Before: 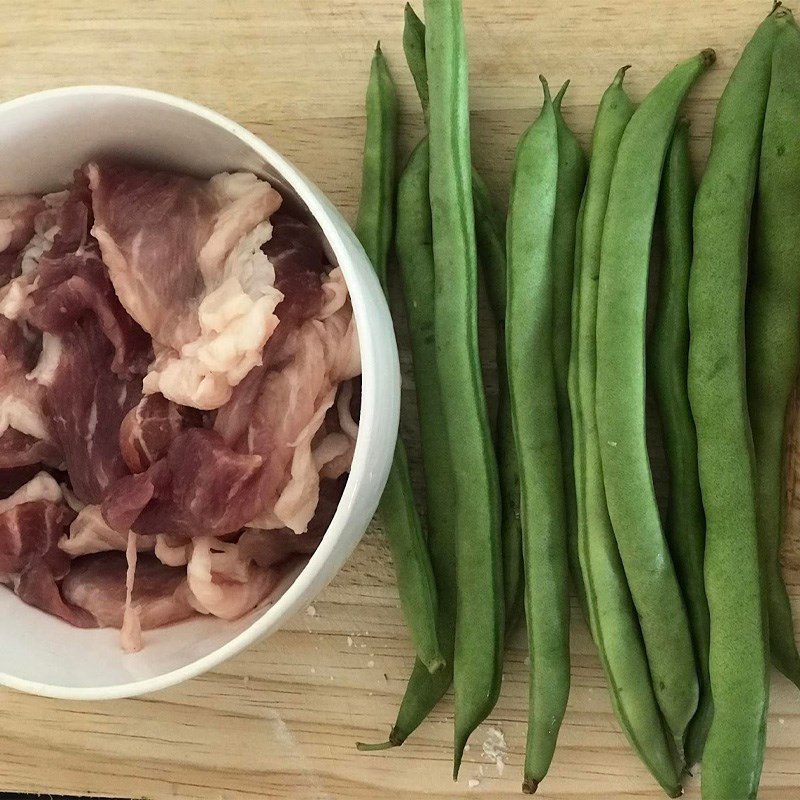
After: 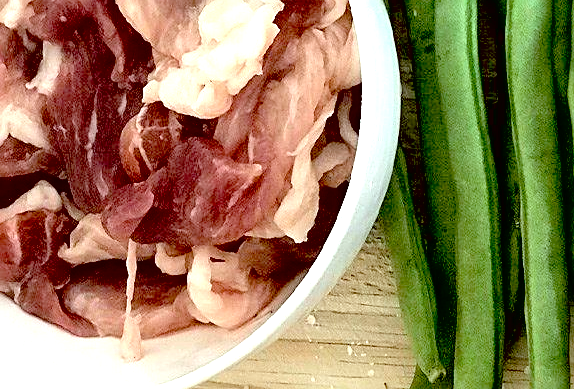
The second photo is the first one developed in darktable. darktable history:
exposure: black level correction 0.026, exposure 0.184 EV, compensate highlight preservation false
crop: top 36.458%, right 28.164%, bottom 14.866%
color correction: highlights a* -4.94, highlights b* -3.56, shadows a* 4.14, shadows b* 4.36
tone equalizer: -8 EV -0.758 EV, -7 EV -0.679 EV, -6 EV -0.637 EV, -5 EV -0.407 EV, -3 EV 0.38 EV, -2 EV 0.6 EV, -1 EV 0.683 EV, +0 EV 0.755 EV, smoothing diameter 24.98%, edges refinement/feathering 11.99, preserve details guided filter
contrast brightness saturation: brightness 0.148
sharpen: on, module defaults
